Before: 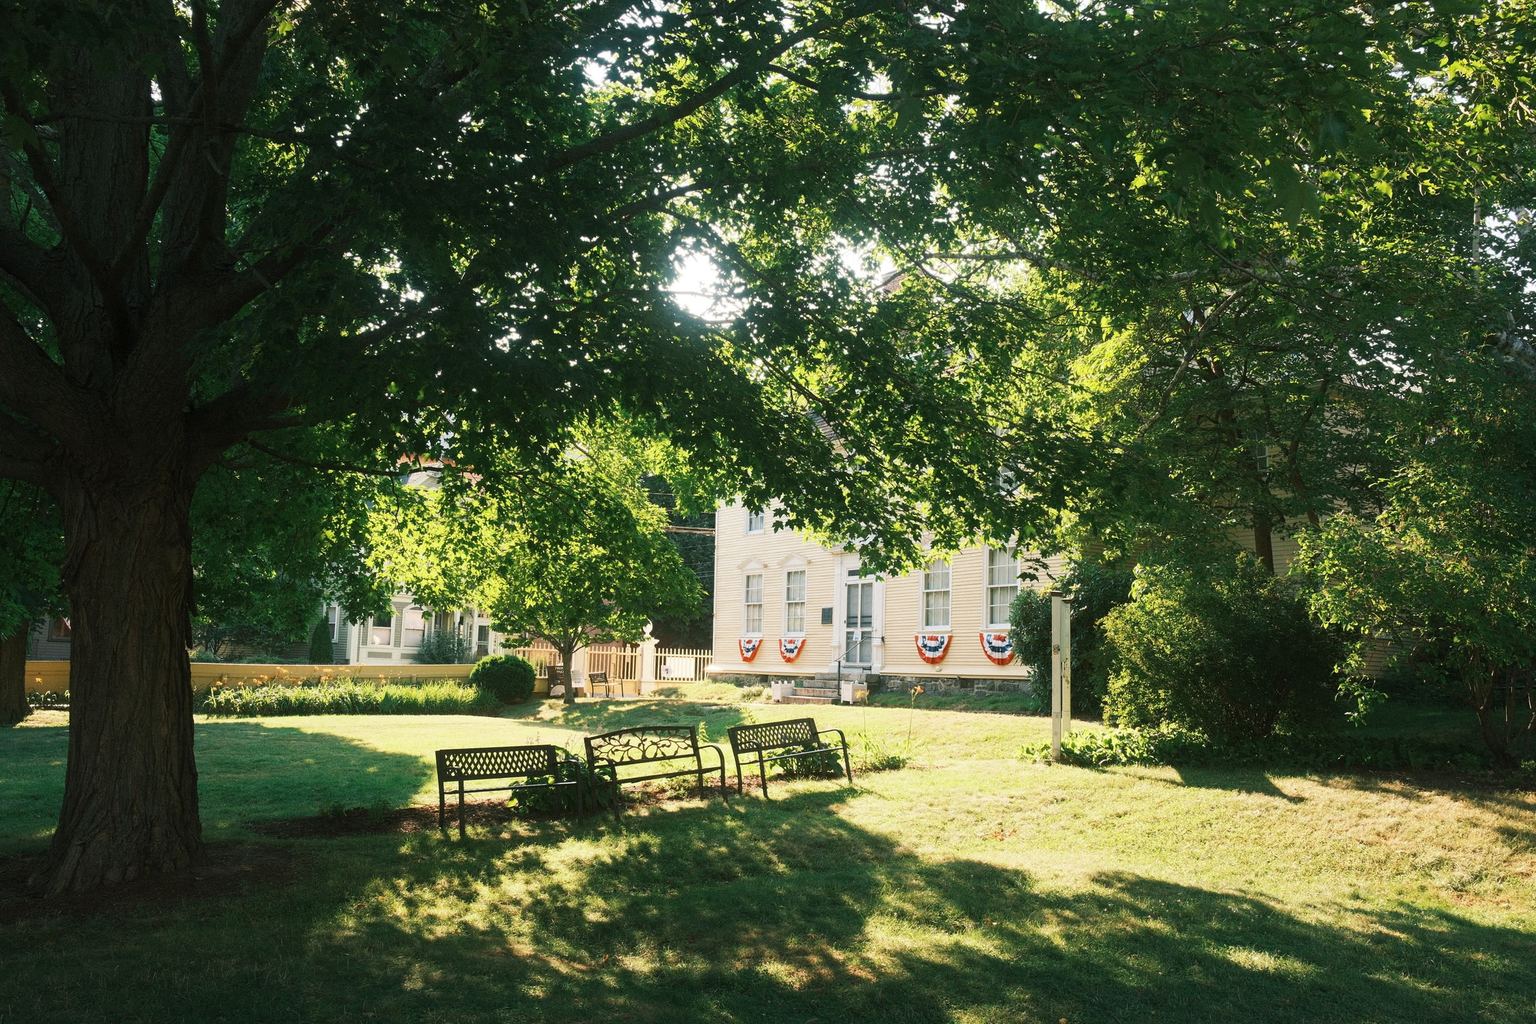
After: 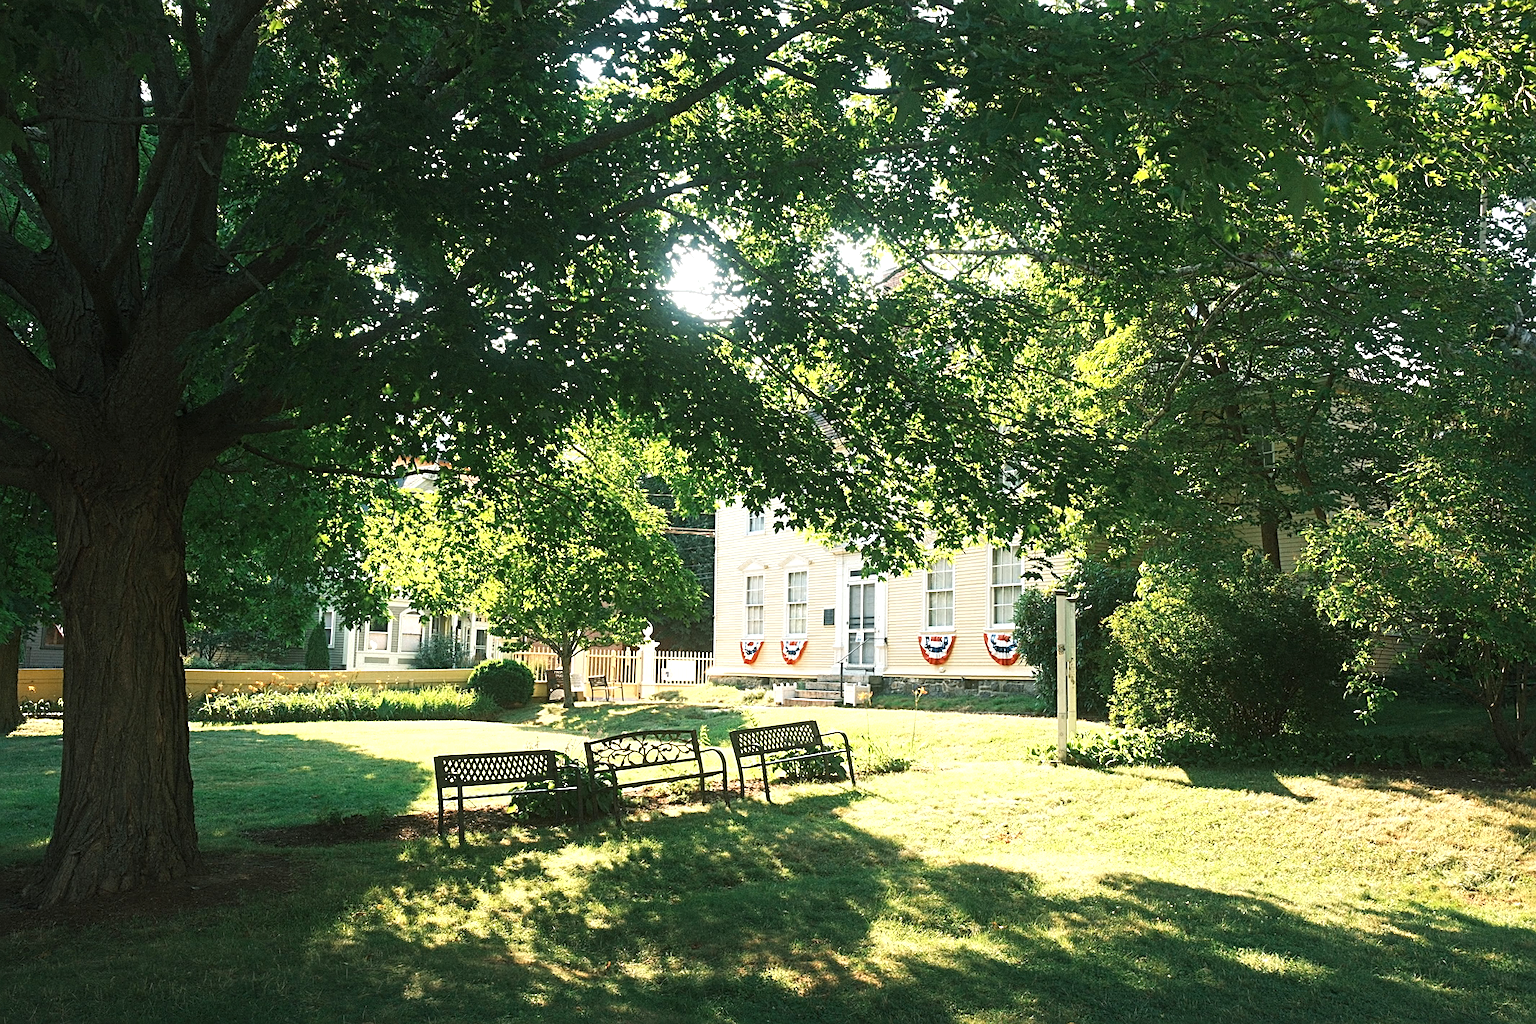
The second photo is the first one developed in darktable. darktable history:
sharpen: radius 2.767
rotate and perspective: rotation -0.45°, automatic cropping original format, crop left 0.008, crop right 0.992, crop top 0.012, crop bottom 0.988
exposure: black level correction 0, exposure 0.5 EV, compensate exposure bias true, compensate highlight preservation false
white balance: red 0.978, blue 0.999
